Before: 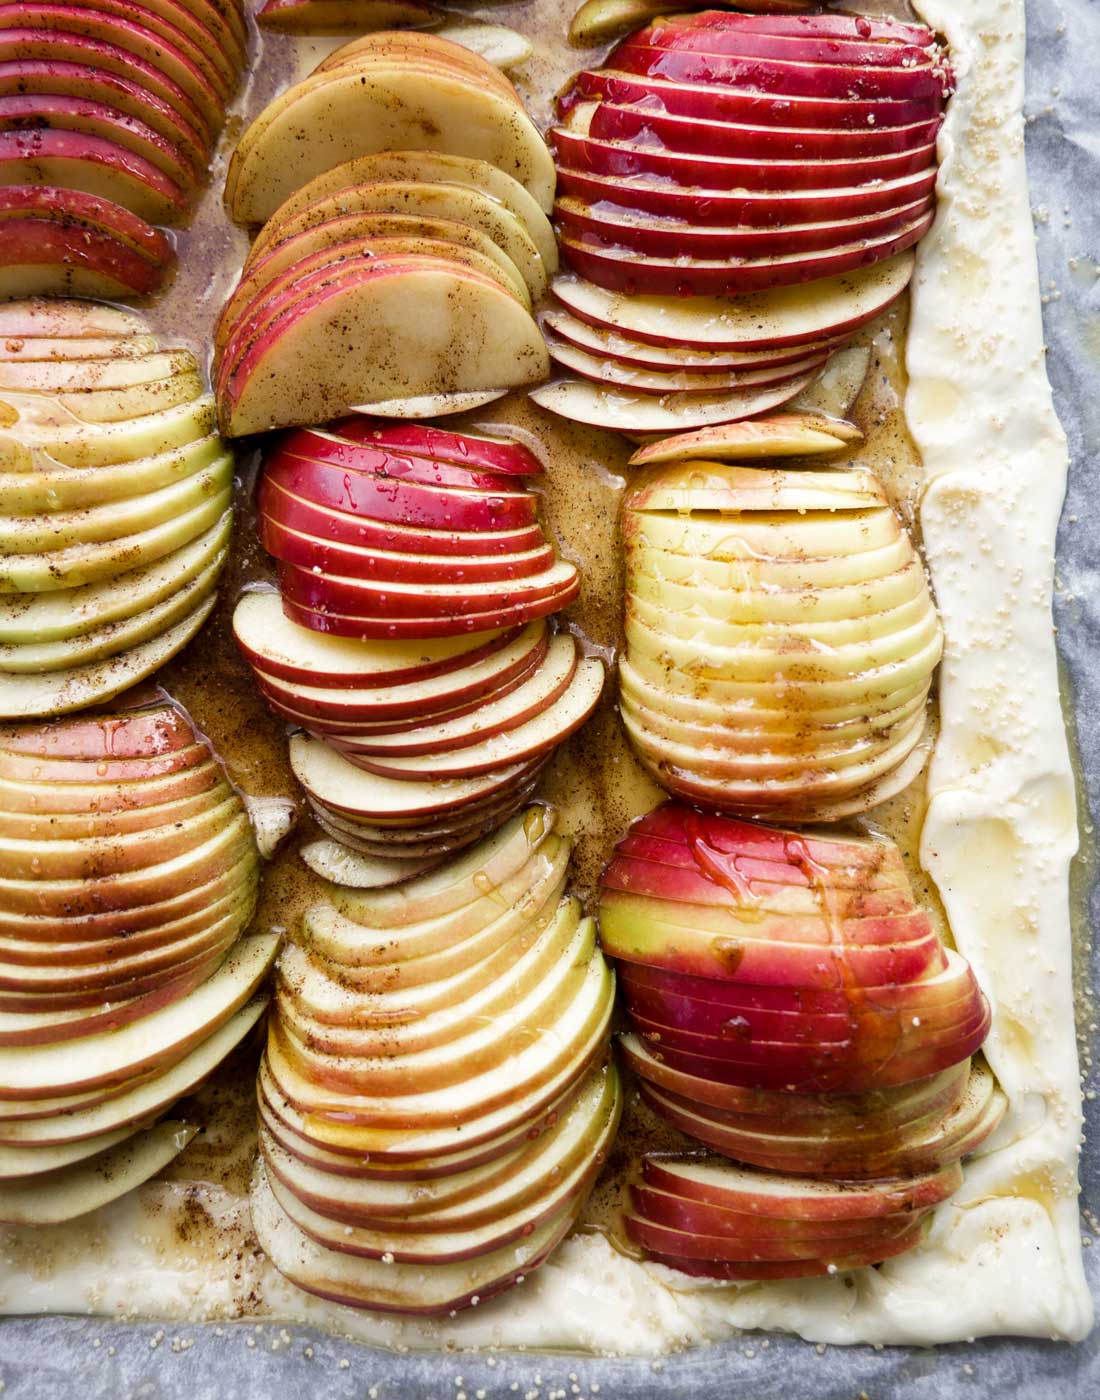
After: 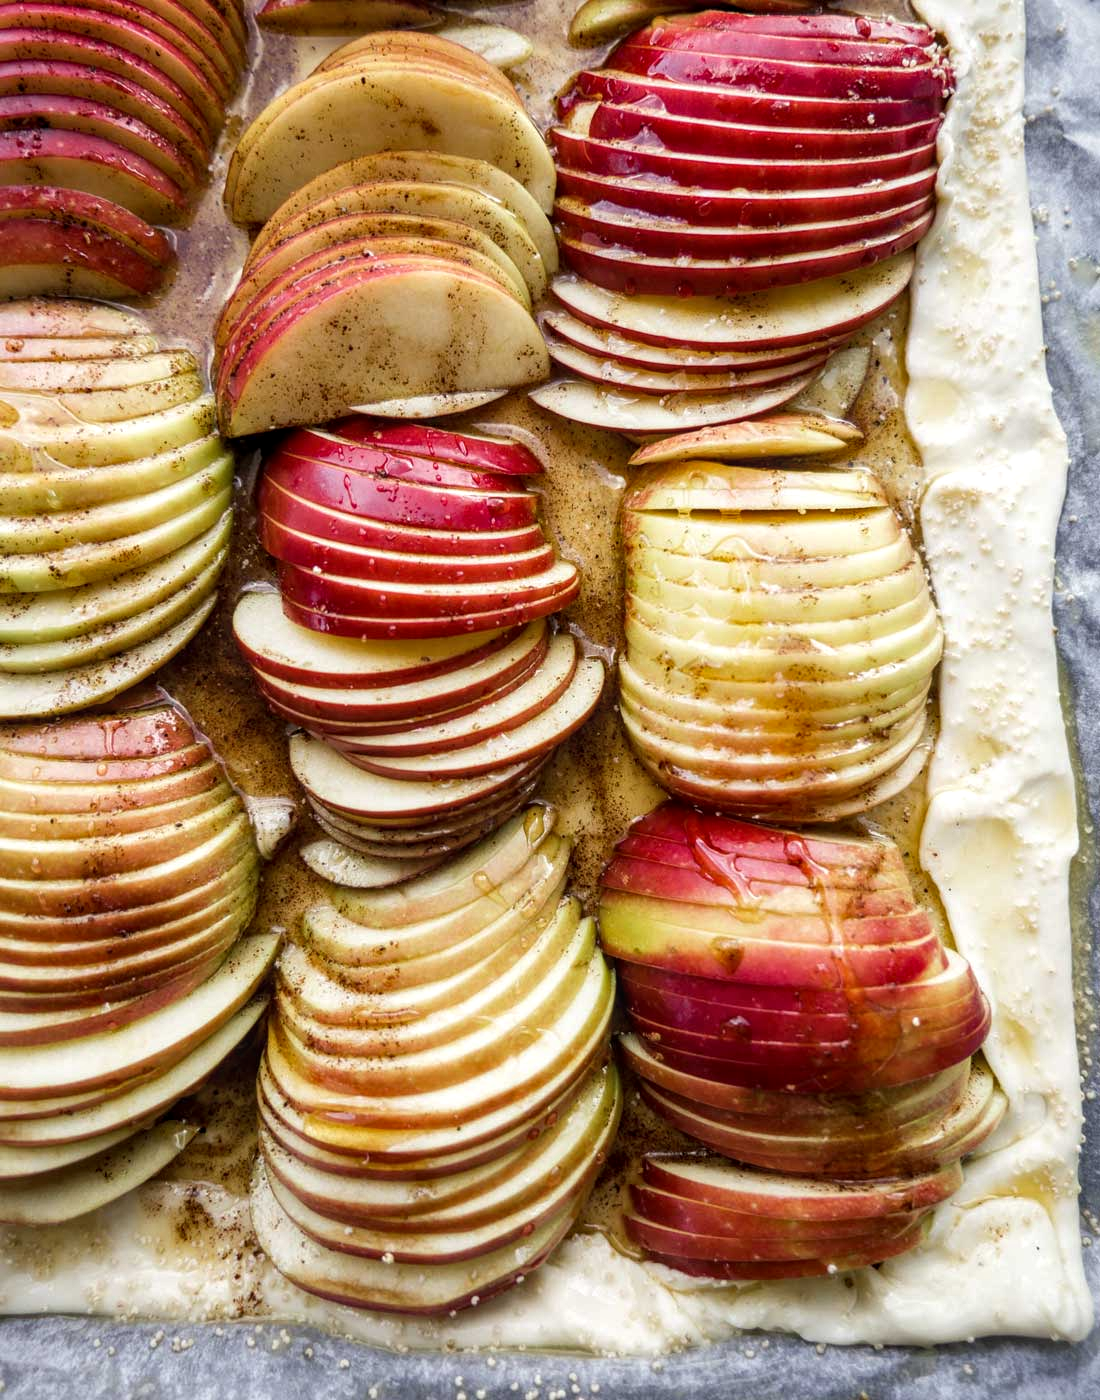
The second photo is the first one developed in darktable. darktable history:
shadows and highlights: shadows 37.27, highlights -28.18, soften with gaussian
local contrast: on, module defaults
